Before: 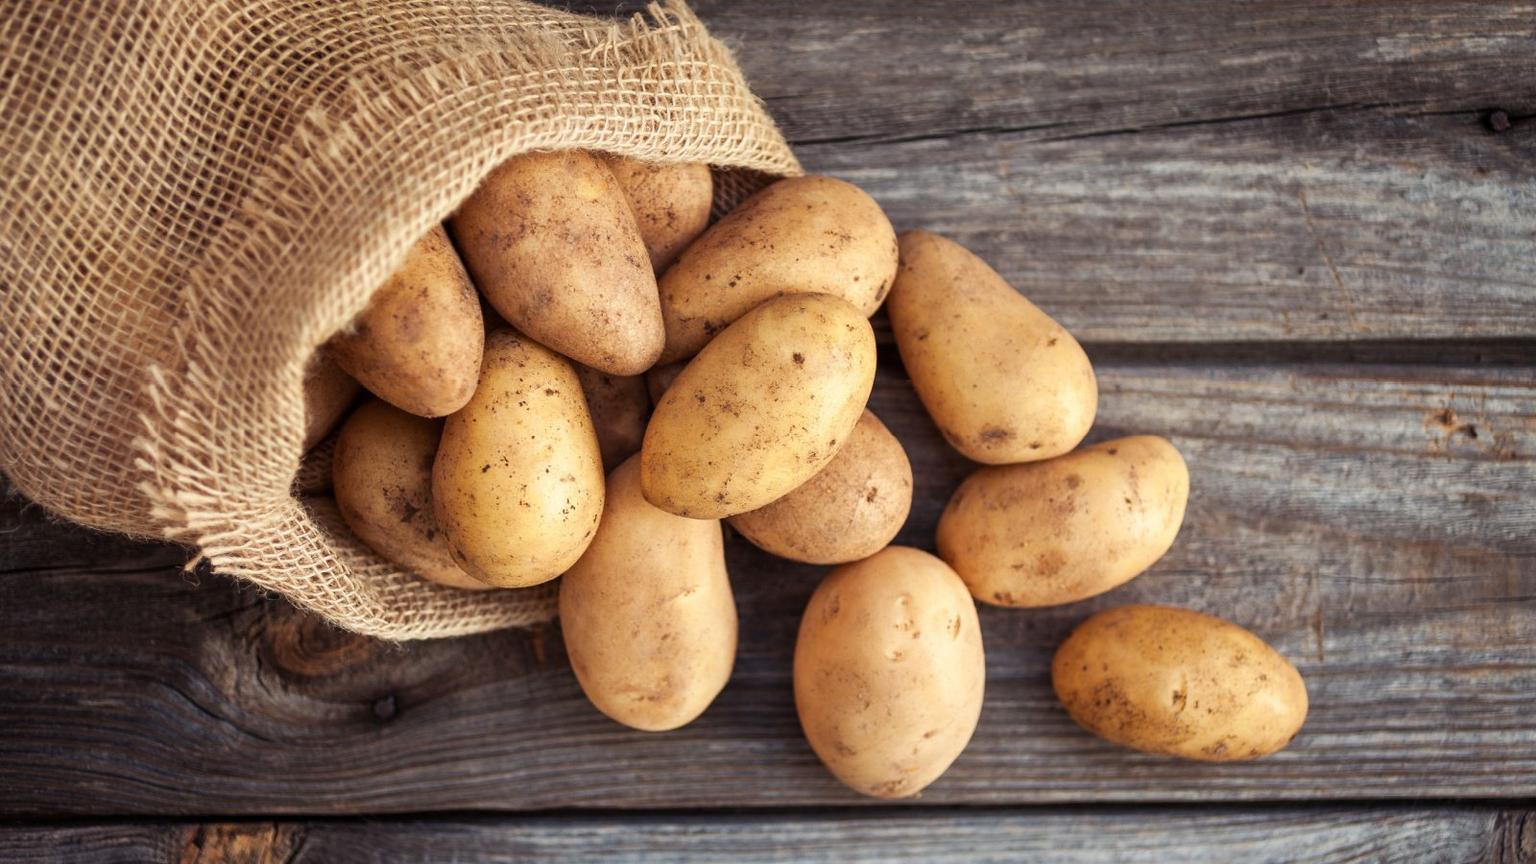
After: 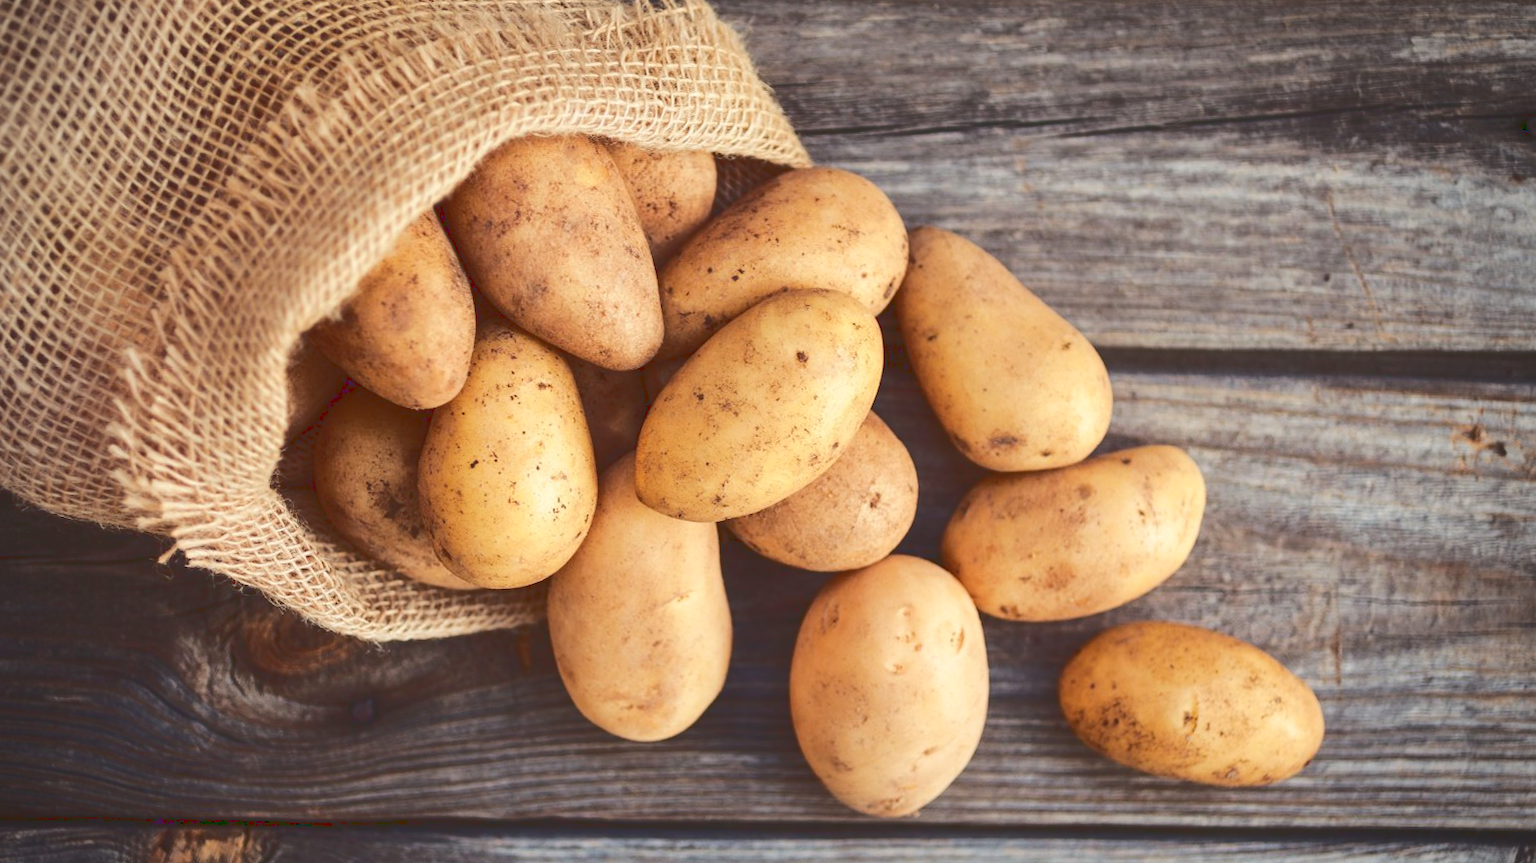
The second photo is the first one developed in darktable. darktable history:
base curve: curves: ch0 [(0, 0.024) (0.055, 0.065) (0.121, 0.166) (0.236, 0.319) (0.693, 0.726) (1, 1)]
crop and rotate: angle -1.31°
vignetting: fall-off radius 61.17%
